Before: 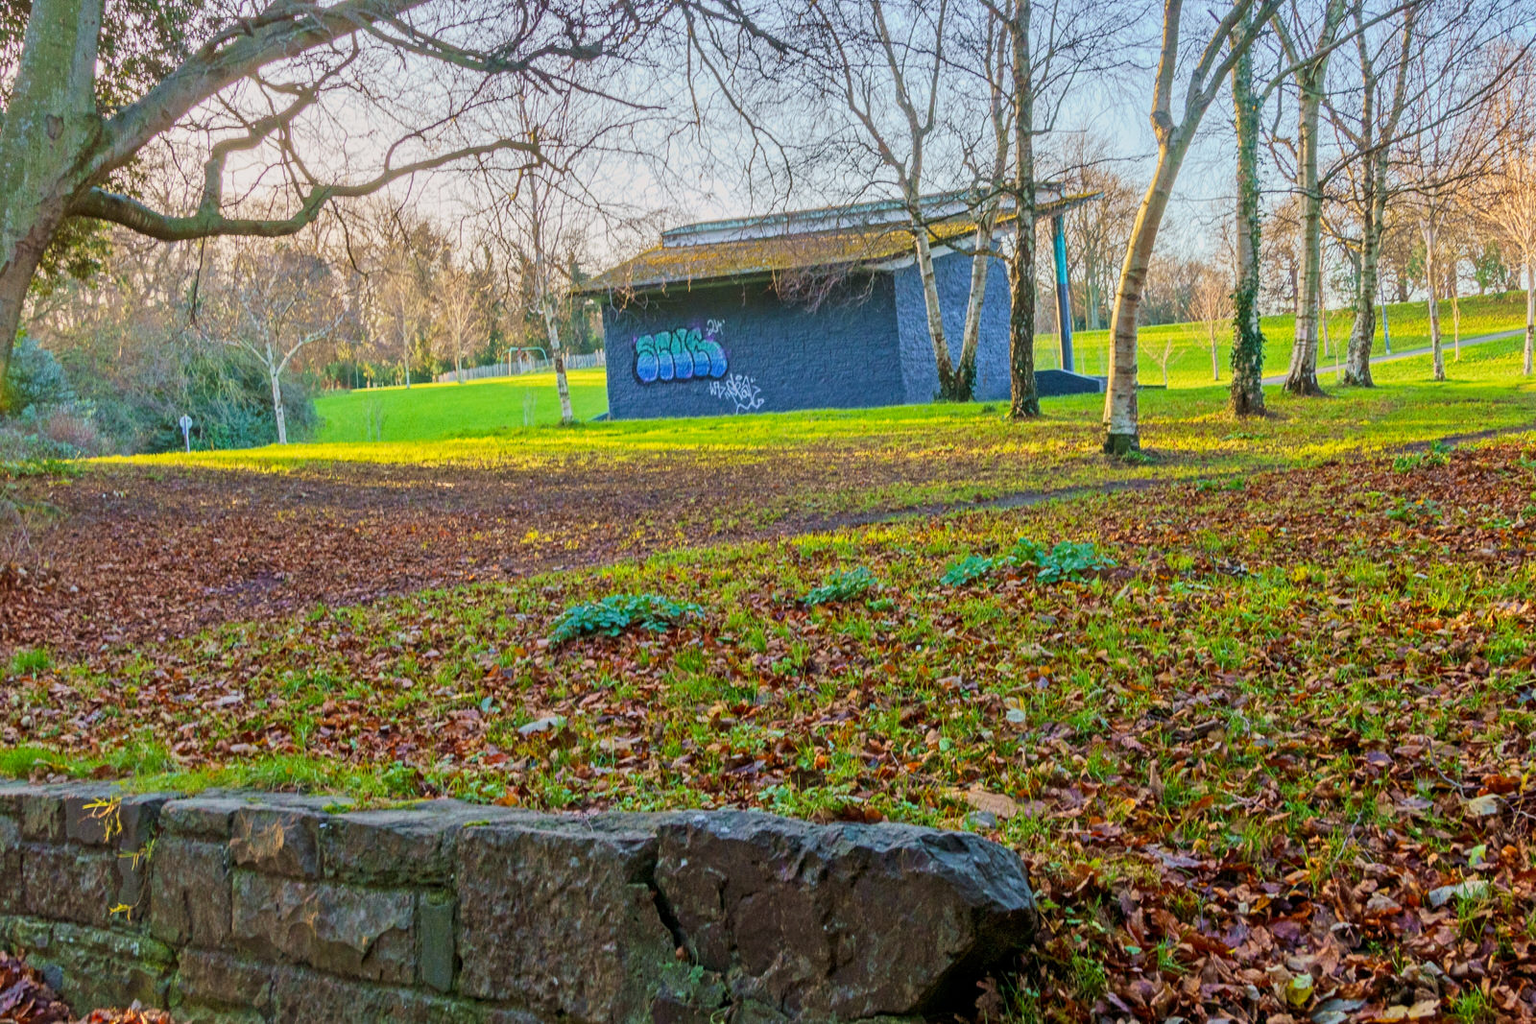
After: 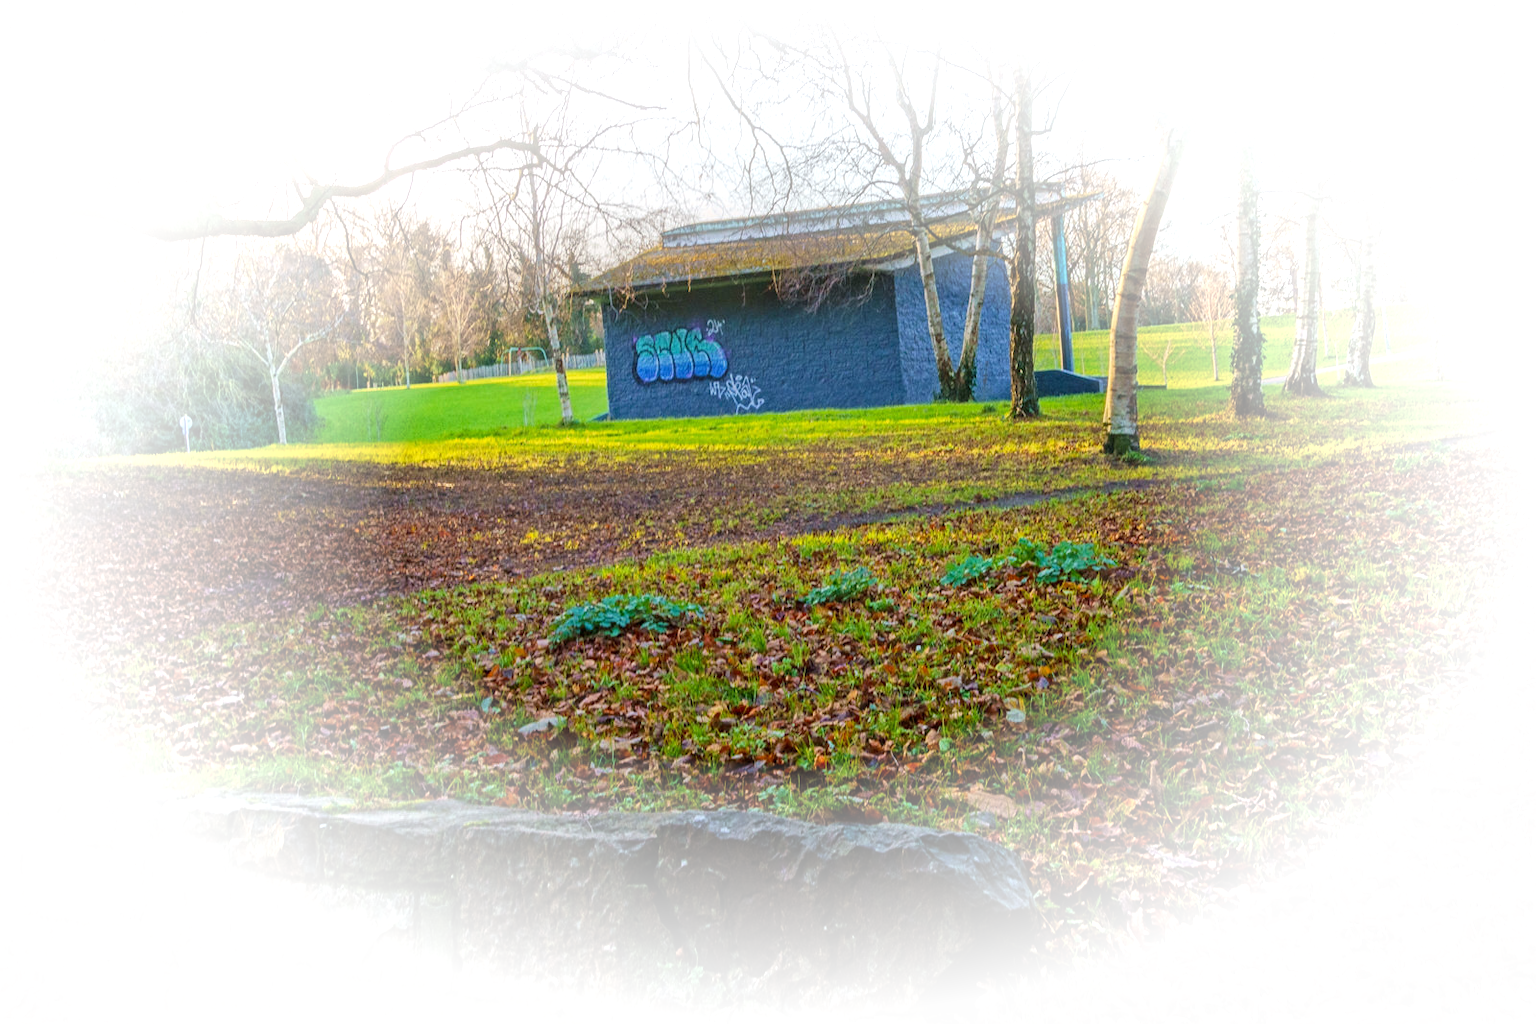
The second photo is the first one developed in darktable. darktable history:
vignetting: fall-off start 48.7%, brightness 0.985, saturation -0.495, automatic ratio true, width/height ratio 1.283
